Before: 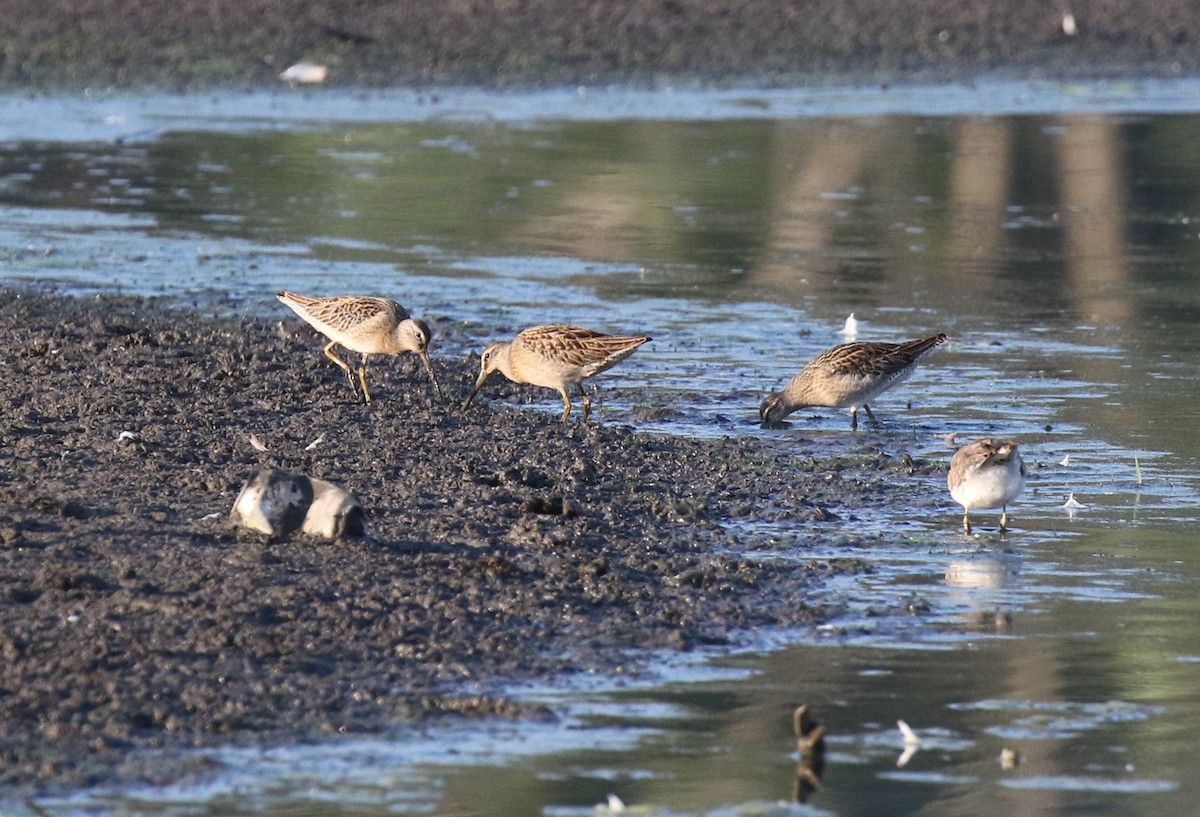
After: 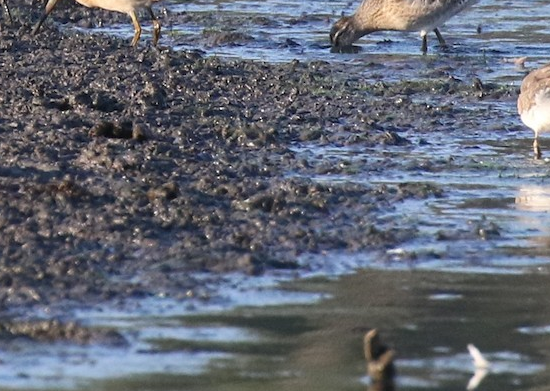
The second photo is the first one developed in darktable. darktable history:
crop: left 35.909%, top 46.04%, right 18.202%, bottom 6.02%
